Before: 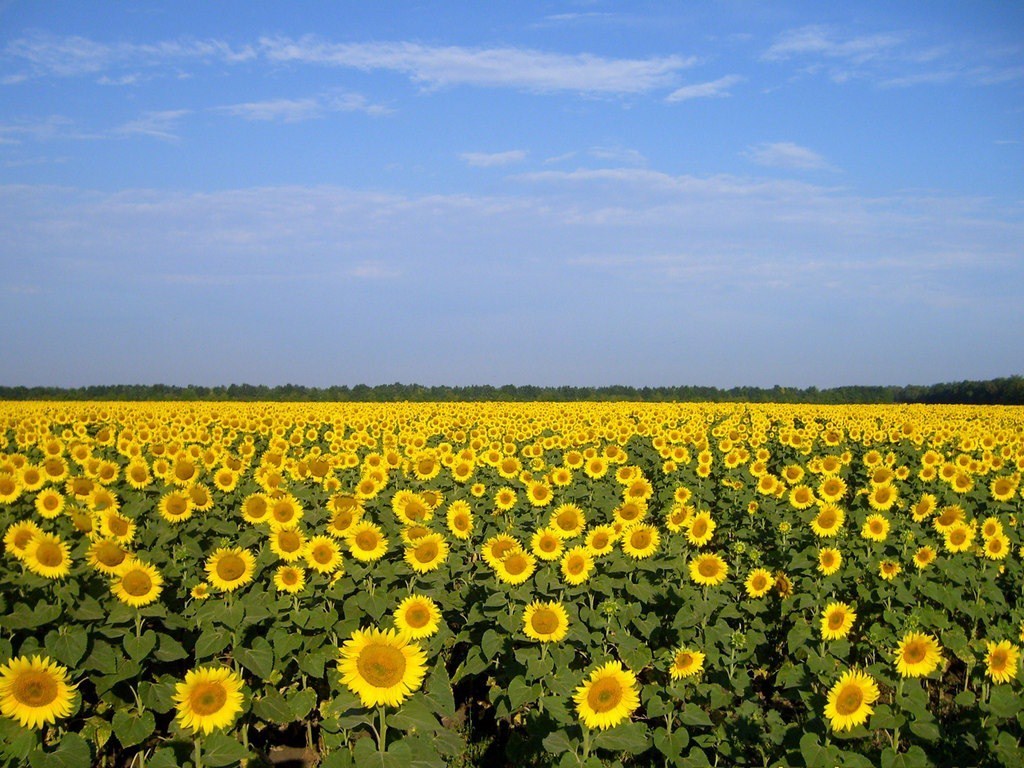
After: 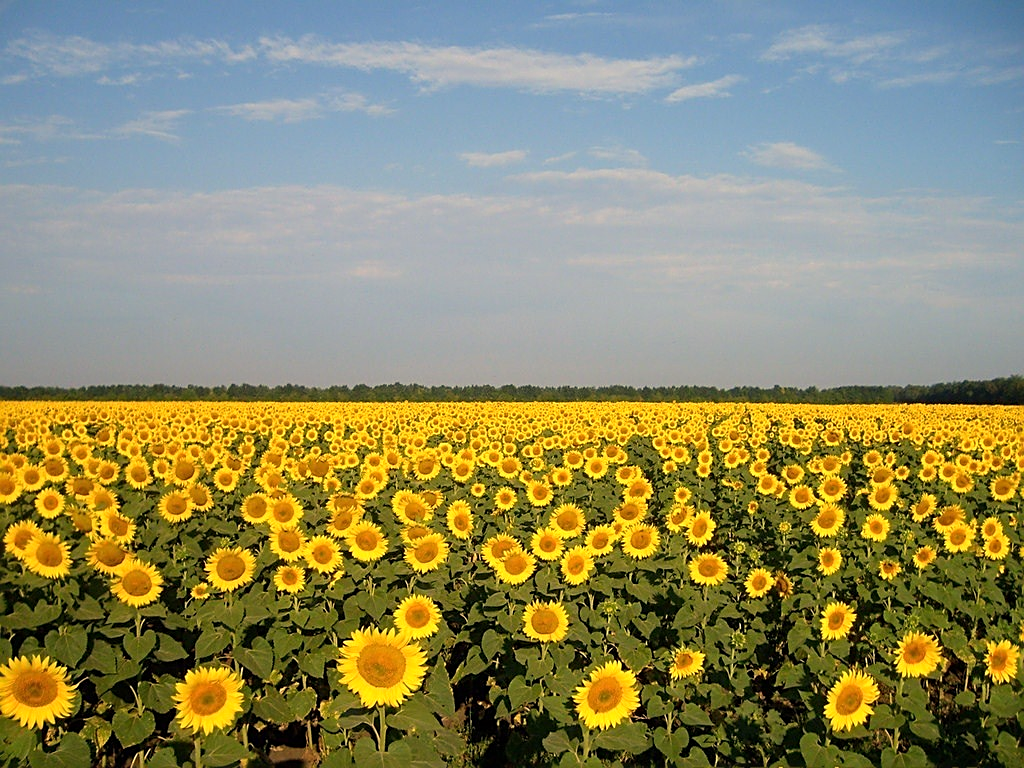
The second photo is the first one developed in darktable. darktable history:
white balance: red 1.123, blue 0.83
sharpen: on, module defaults
